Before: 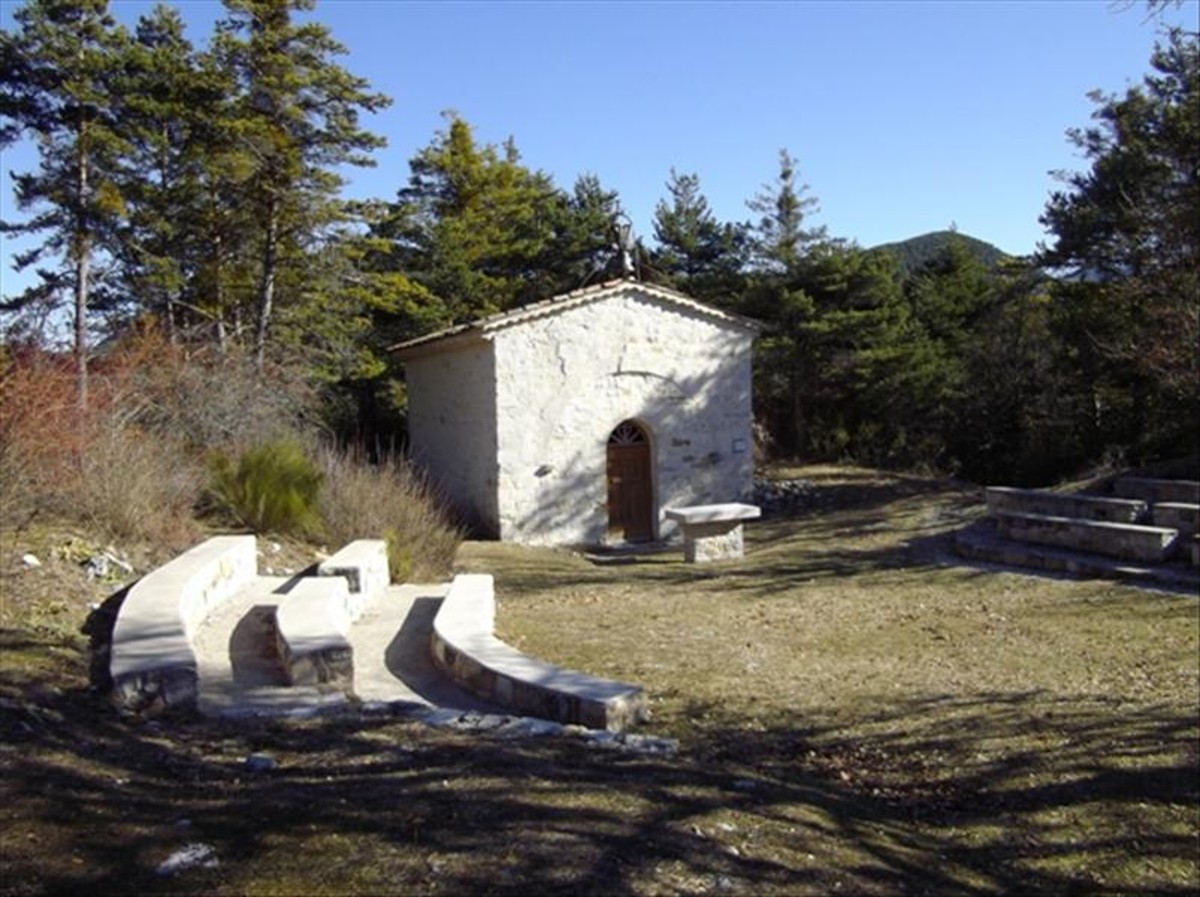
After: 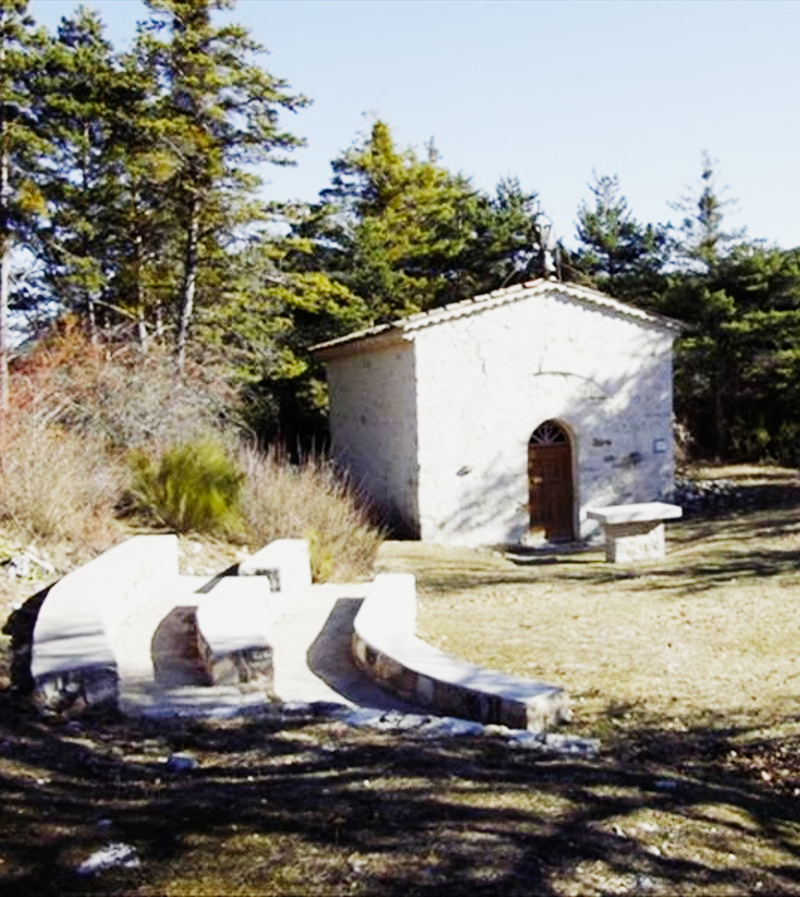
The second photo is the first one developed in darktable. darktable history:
crop and rotate: left 6.617%, right 26.717%
sigmoid: contrast 1.7, skew -0.2, preserve hue 0%, red attenuation 0.1, red rotation 0.035, green attenuation 0.1, green rotation -0.017, blue attenuation 0.15, blue rotation -0.052, base primaries Rec2020
exposure: black level correction 0, exposure 1.2 EV, compensate exposure bias true, compensate highlight preservation false
